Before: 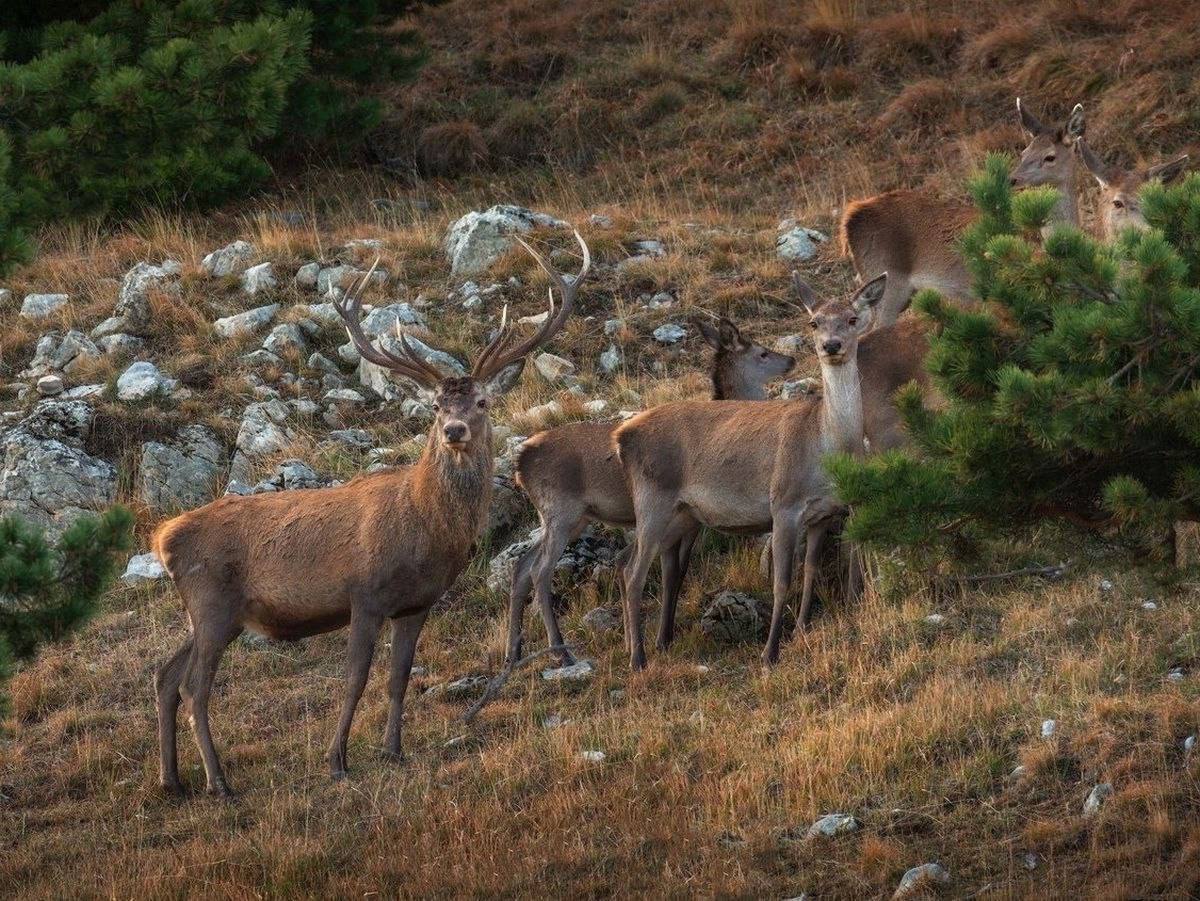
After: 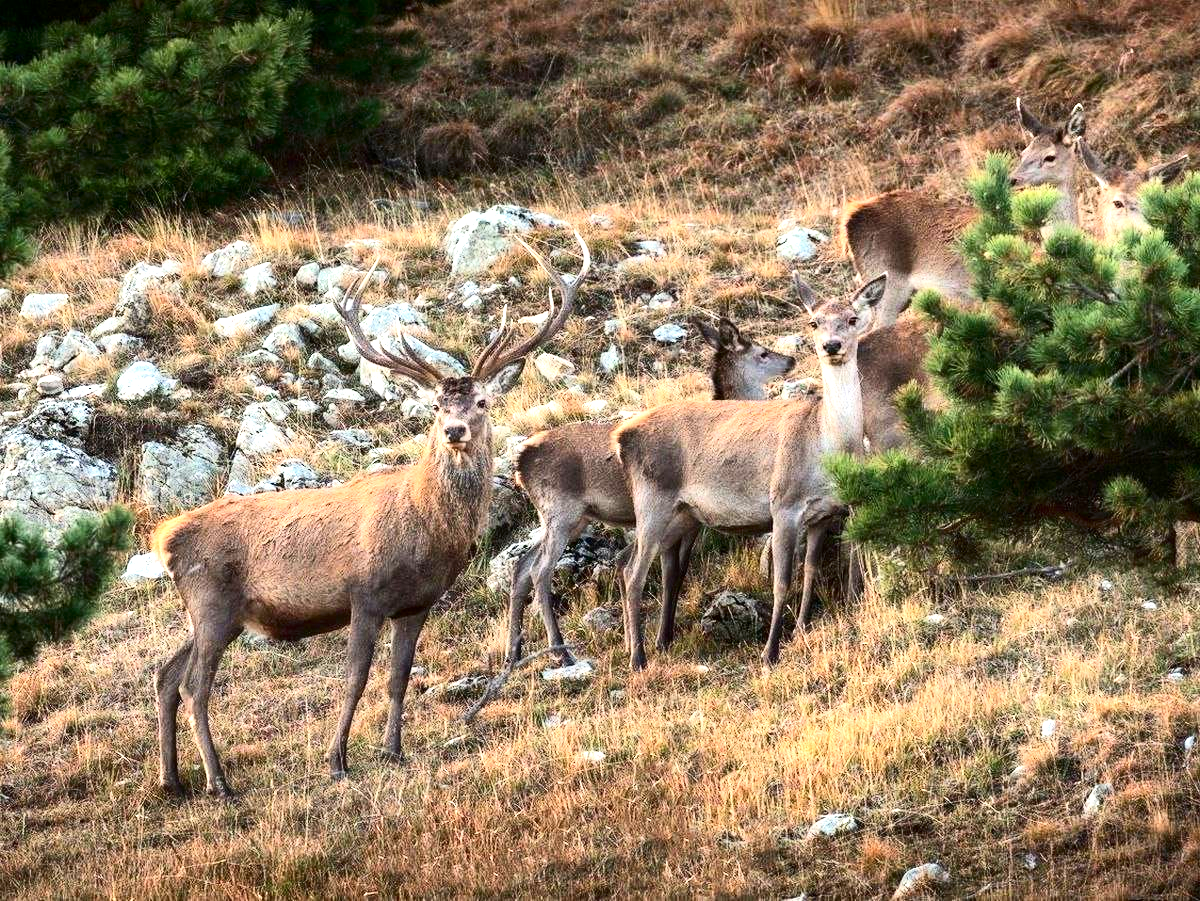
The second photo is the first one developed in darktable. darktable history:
exposure: black level correction 0.001, exposure 1.118 EV, compensate highlight preservation false
tone equalizer: -8 EV -0.448 EV, -7 EV -0.405 EV, -6 EV -0.306 EV, -5 EV -0.249 EV, -3 EV 0.213 EV, -2 EV 0.309 EV, -1 EV 0.392 EV, +0 EV 0.389 EV
contrast brightness saturation: contrast 0.276
